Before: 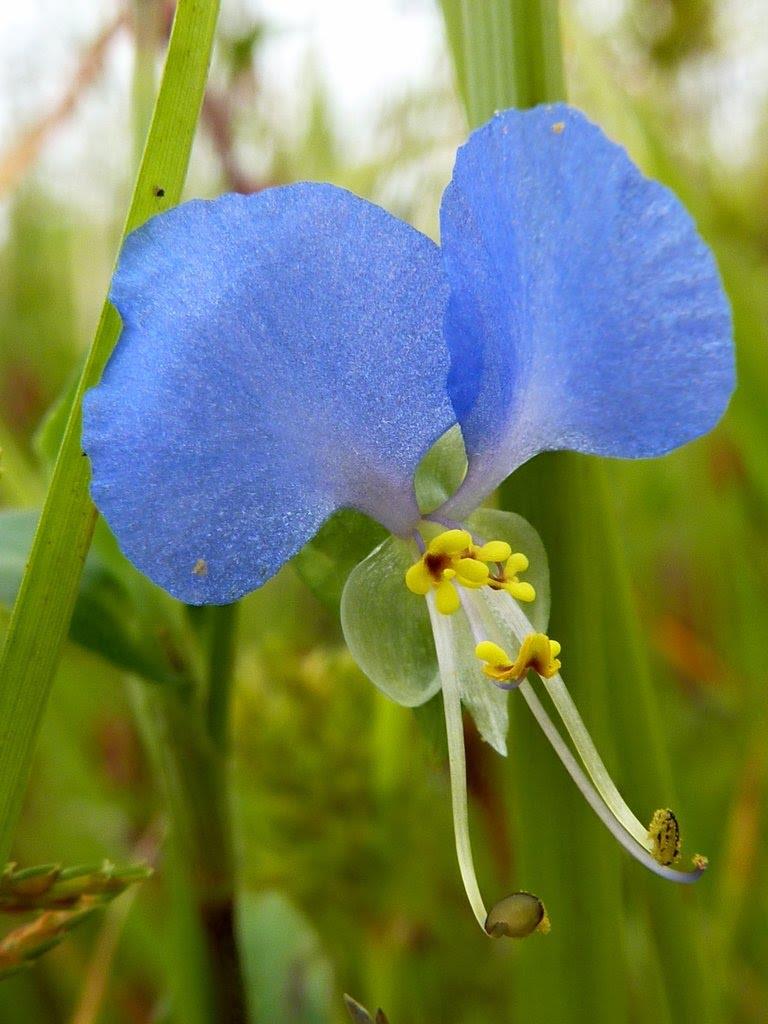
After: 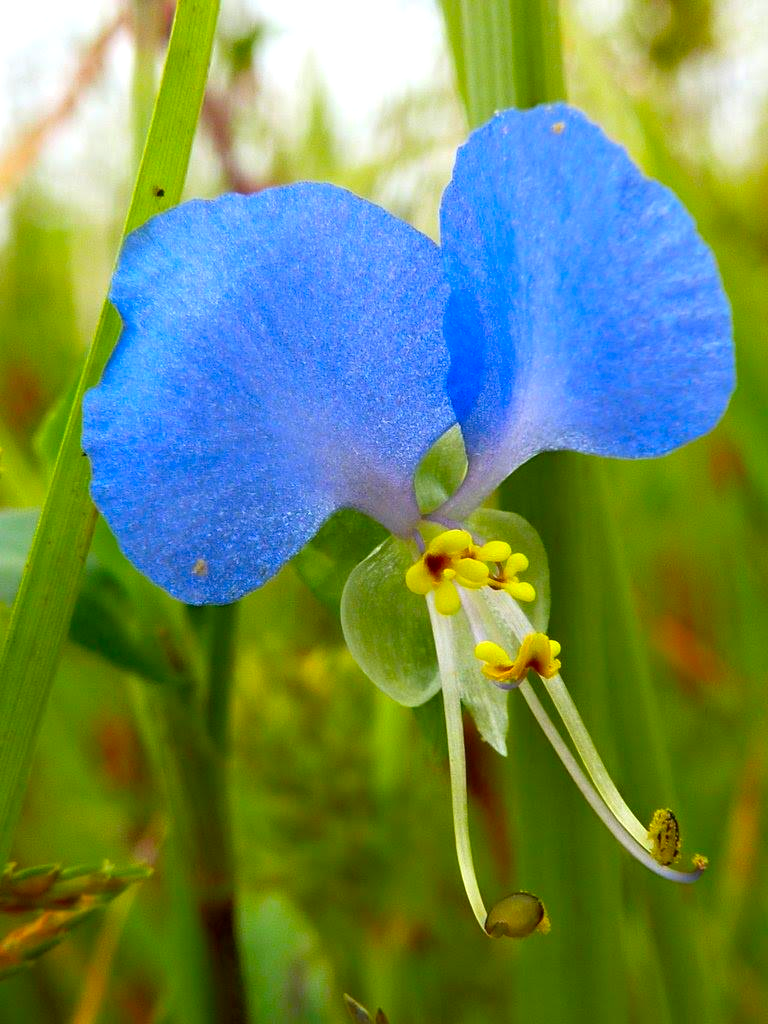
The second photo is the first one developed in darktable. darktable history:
exposure: black level correction 0, exposure 0.2 EV, compensate exposure bias true, compensate highlight preservation false
contrast brightness saturation: brightness -0.02, saturation 0.35
